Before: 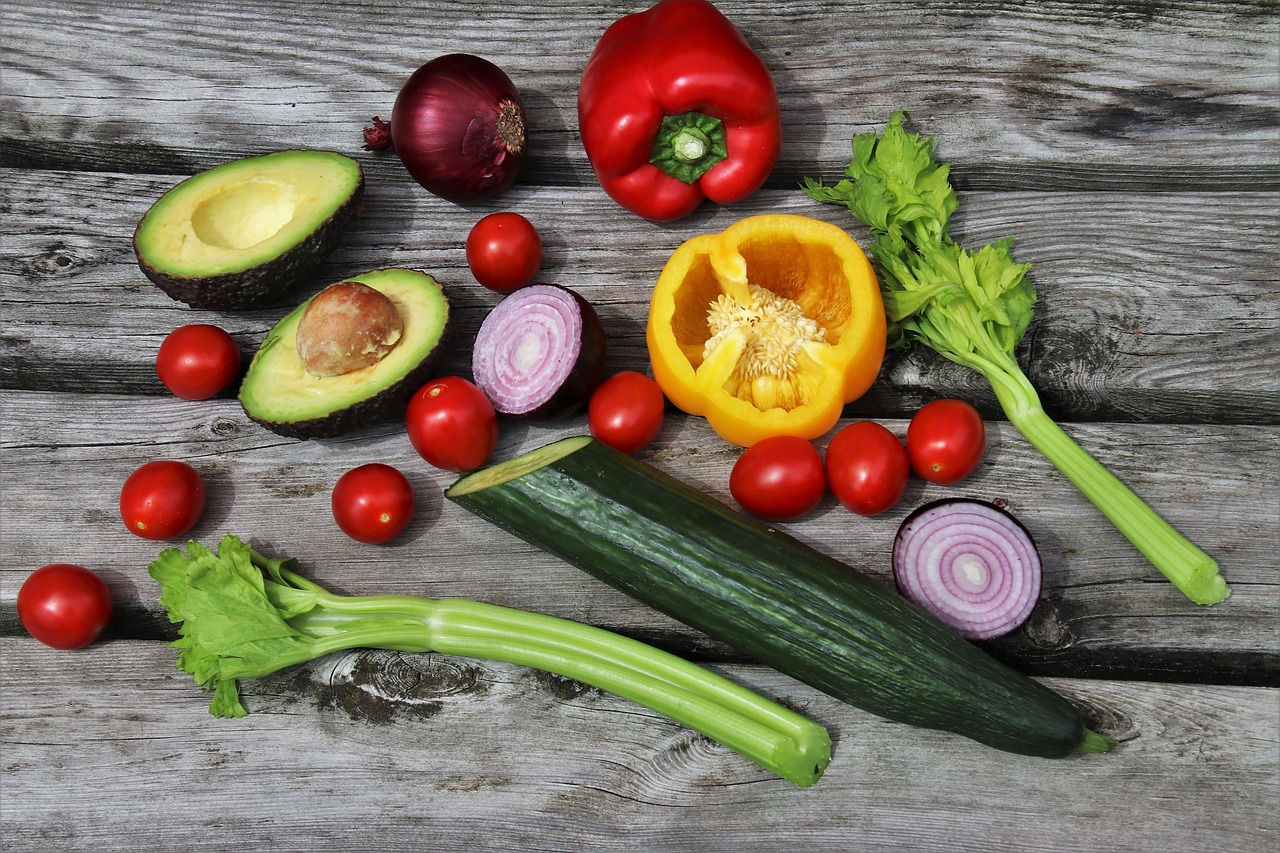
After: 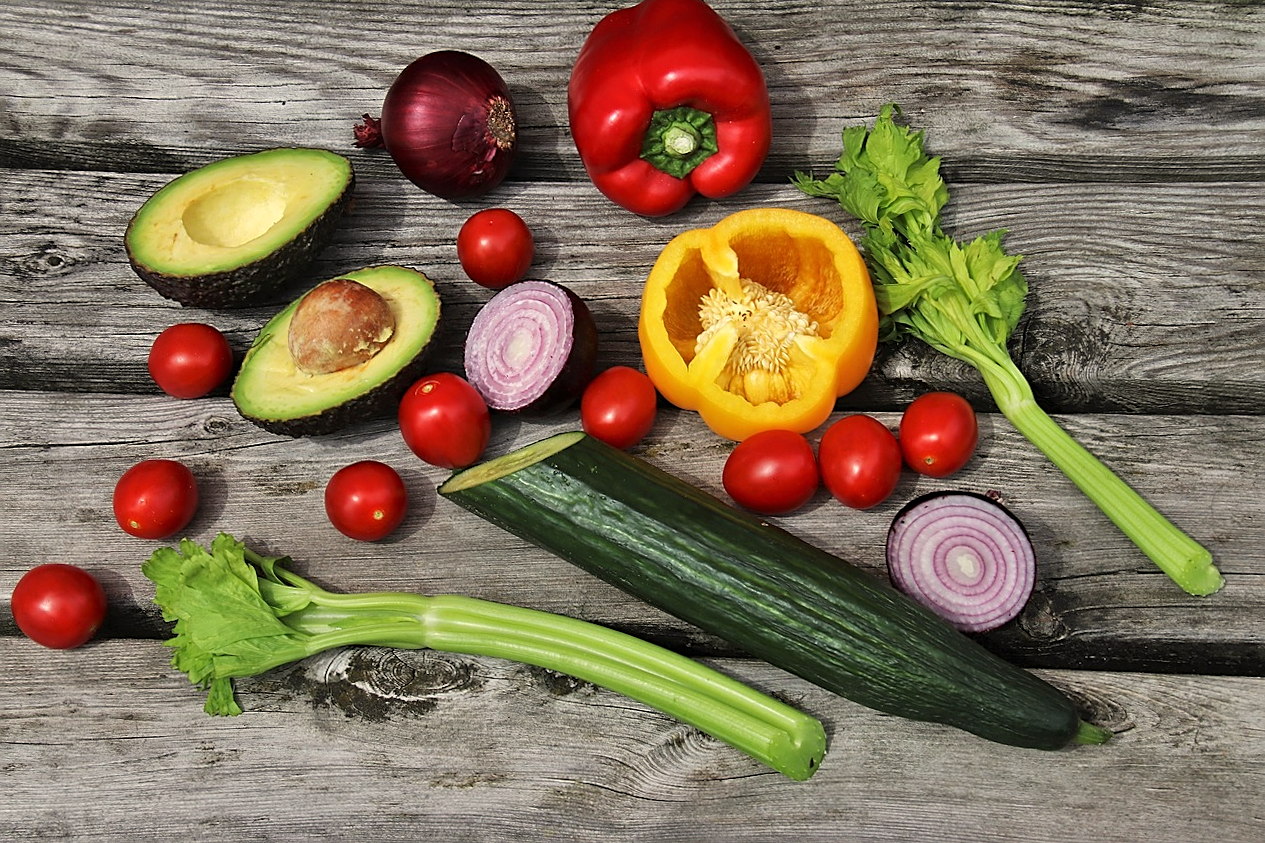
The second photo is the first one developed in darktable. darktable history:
rotate and perspective: rotation -0.45°, automatic cropping original format, crop left 0.008, crop right 0.992, crop top 0.012, crop bottom 0.988
sharpen: on, module defaults
white balance: red 1.045, blue 0.932
